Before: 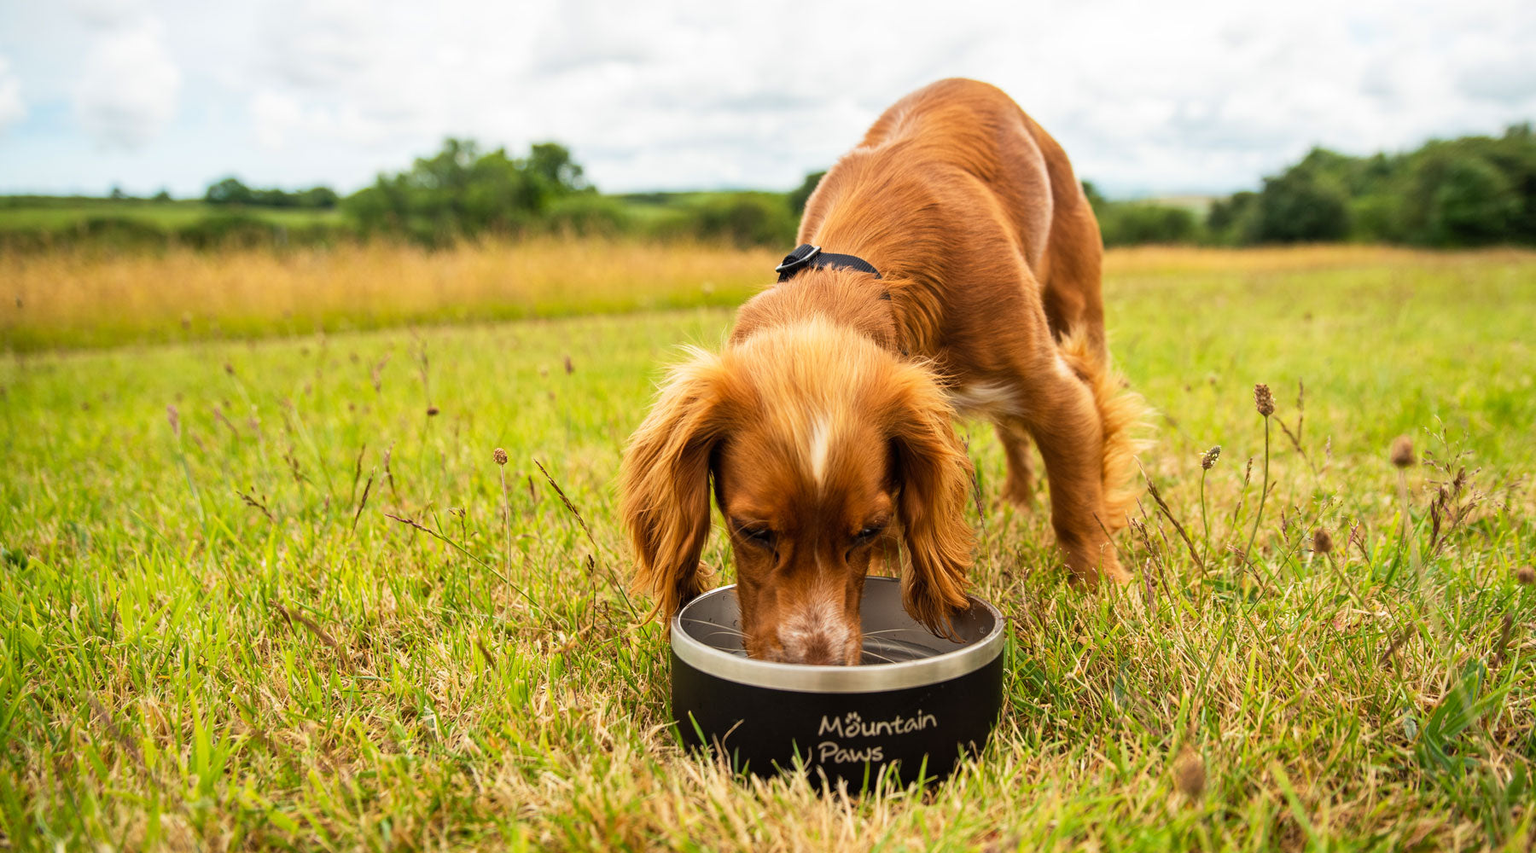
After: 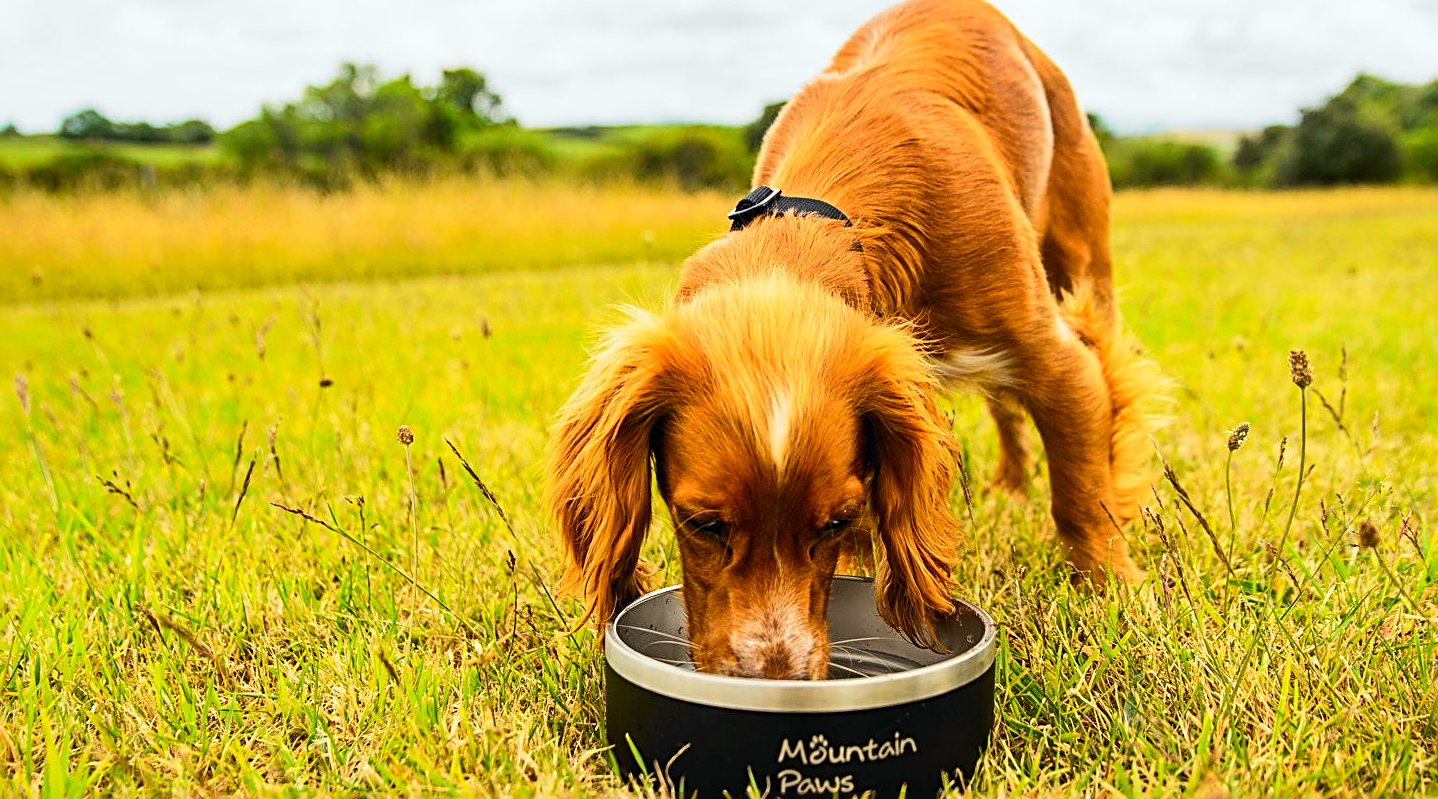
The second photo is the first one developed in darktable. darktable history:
sharpen: radius 2.584, amount 0.688
tone curve: curves: ch0 [(0, 0) (0.071, 0.06) (0.253, 0.242) (0.437, 0.498) (0.55, 0.644) (0.657, 0.749) (0.823, 0.876) (1, 0.99)]; ch1 [(0, 0) (0.346, 0.307) (0.408, 0.369) (0.453, 0.457) (0.476, 0.489) (0.502, 0.493) (0.521, 0.515) (0.537, 0.531) (0.612, 0.641) (0.676, 0.728) (1, 1)]; ch2 [(0, 0) (0.346, 0.34) (0.434, 0.46) (0.485, 0.494) (0.5, 0.494) (0.511, 0.504) (0.537, 0.551) (0.579, 0.599) (0.625, 0.686) (1, 1)], color space Lab, independent channels, preserve colors none
crop and rotate: left 10.071%, top 10.071%, right 10.02%, bottom 10.02%
